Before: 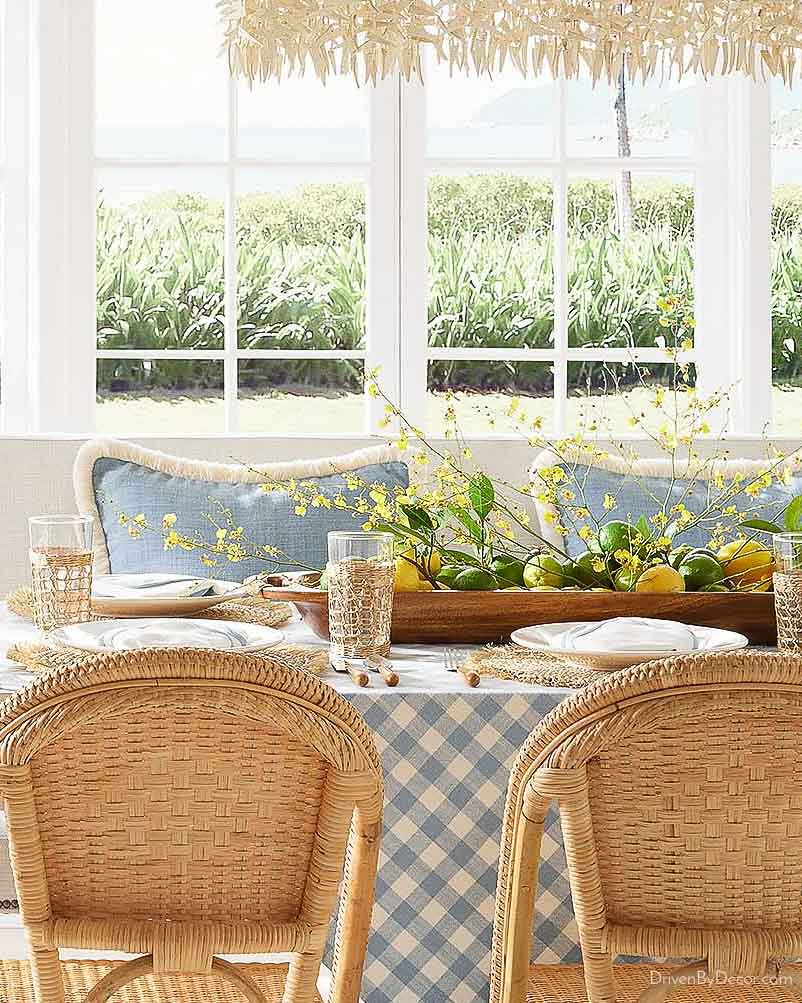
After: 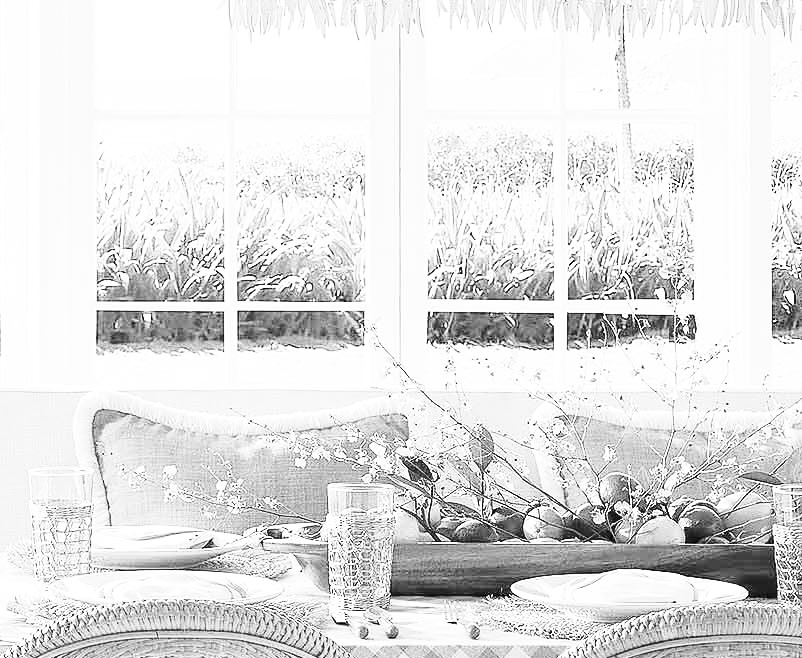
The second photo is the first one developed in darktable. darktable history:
color calibration: output gray [0.714, 0.278, 0, 0], illuminant same as pipeline (D50), adaptation none (bypass)
base curve: curves: ch0 [(0, 0) (0.032, 0.037) (0.105, 0.228) (0.435, 0.76) (0.856, 0.983) (1, 1)], preserve colors none
crop and rotate: top 4.848%, bottom 29.503%
tone equalizer: on, module defaults
